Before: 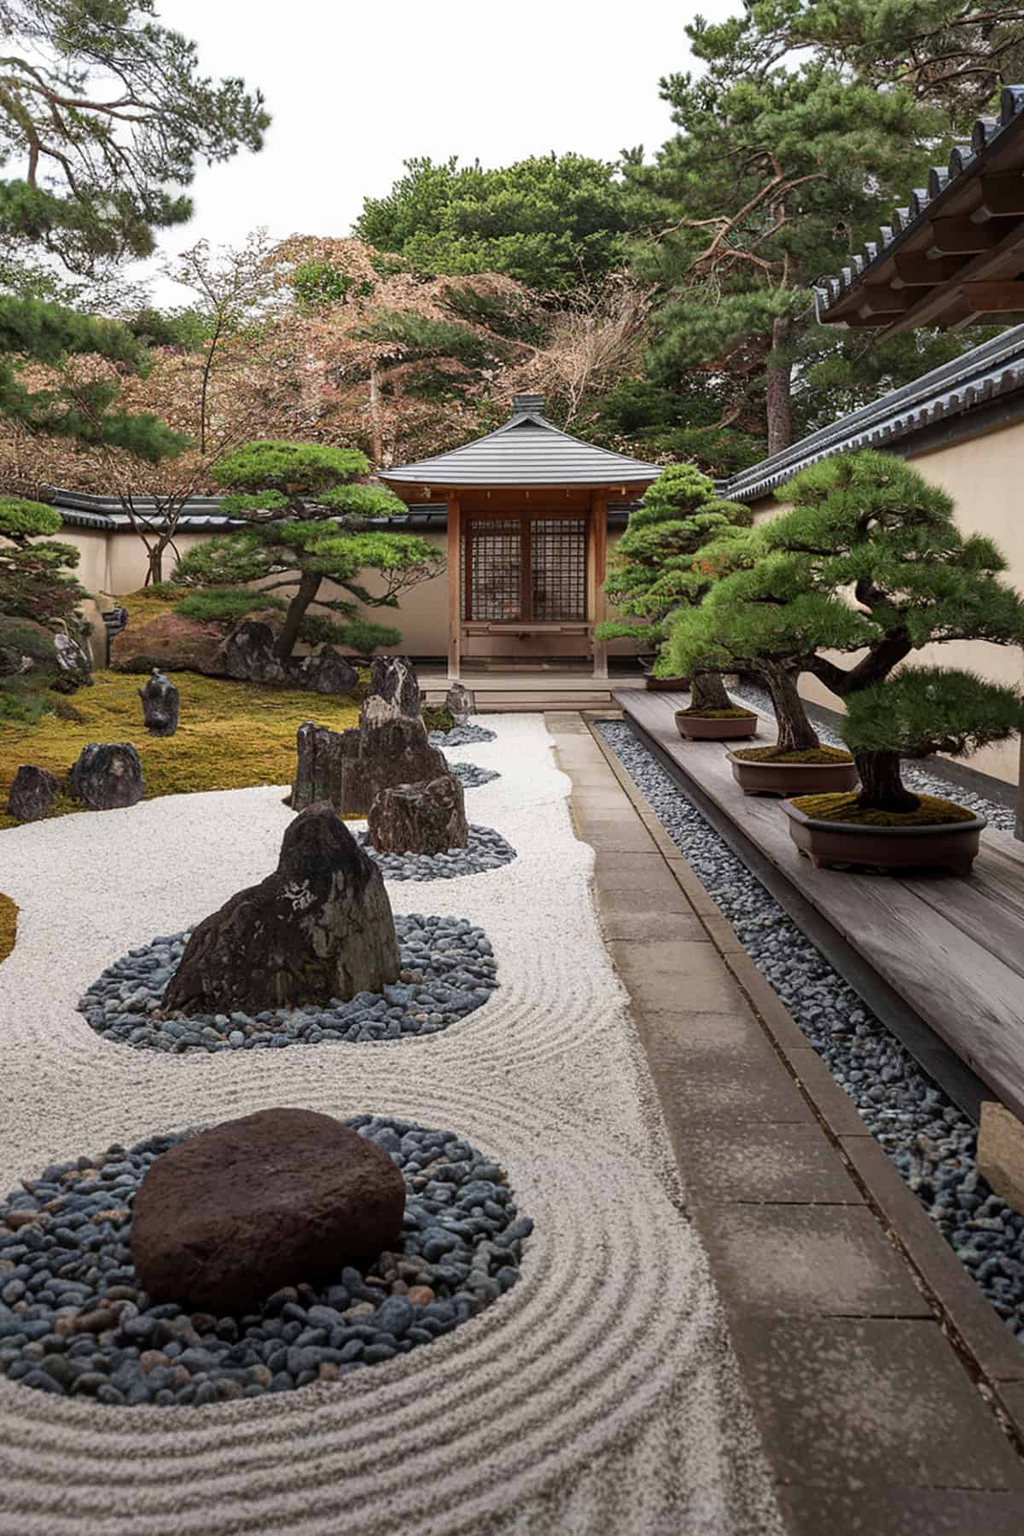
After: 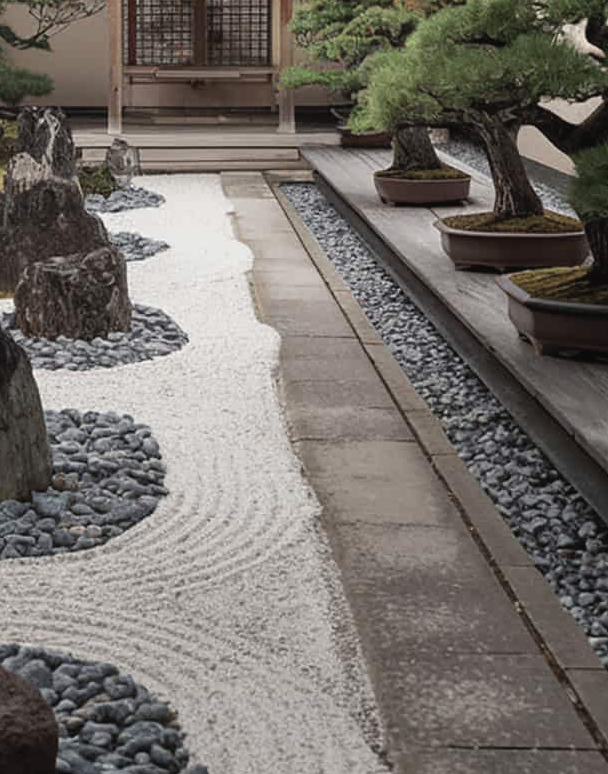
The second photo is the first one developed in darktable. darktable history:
contrast brightness saturation: contrast -0.05, saturation -0.395
crop: left 34.774%, top 36.78%, right 14.554%, bottom 20.058%
